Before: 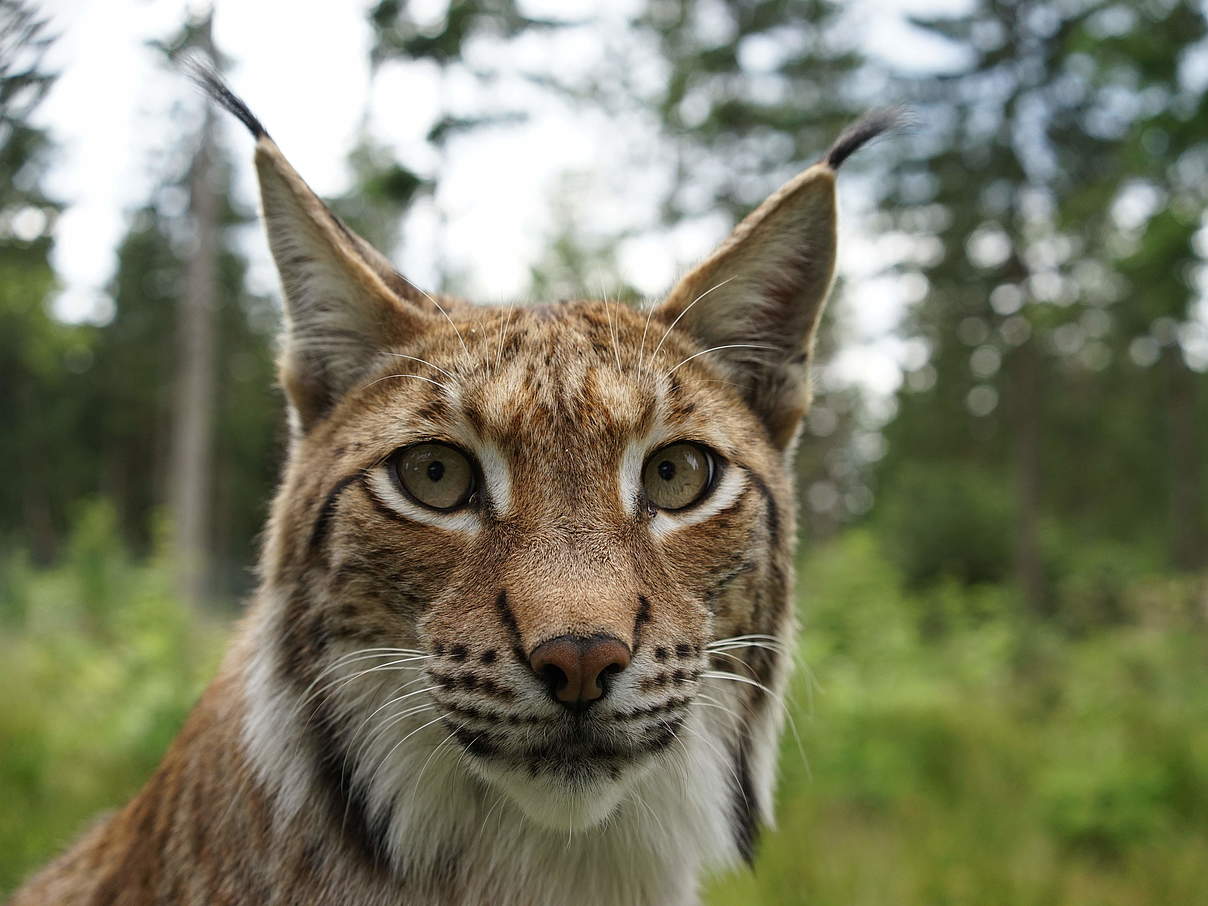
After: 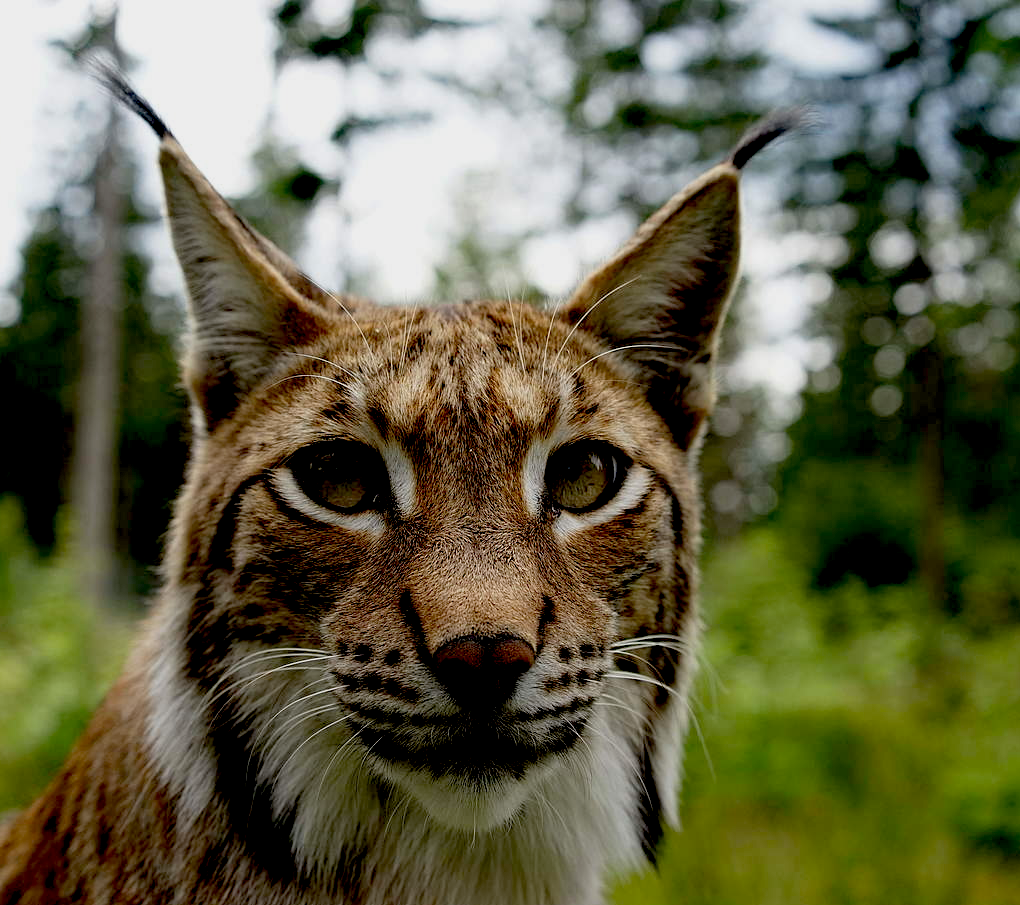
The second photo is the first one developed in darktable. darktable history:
crop: left 7.975%, right 7.532%
exposure: black level correction 0.045, exposure -0.234 EV, compensate exposure bias true, compensate highlight preservation false
base curve: curves: ch0 [(0, 0) (0.297, 0.298) (1, 1)], preserve colors none
